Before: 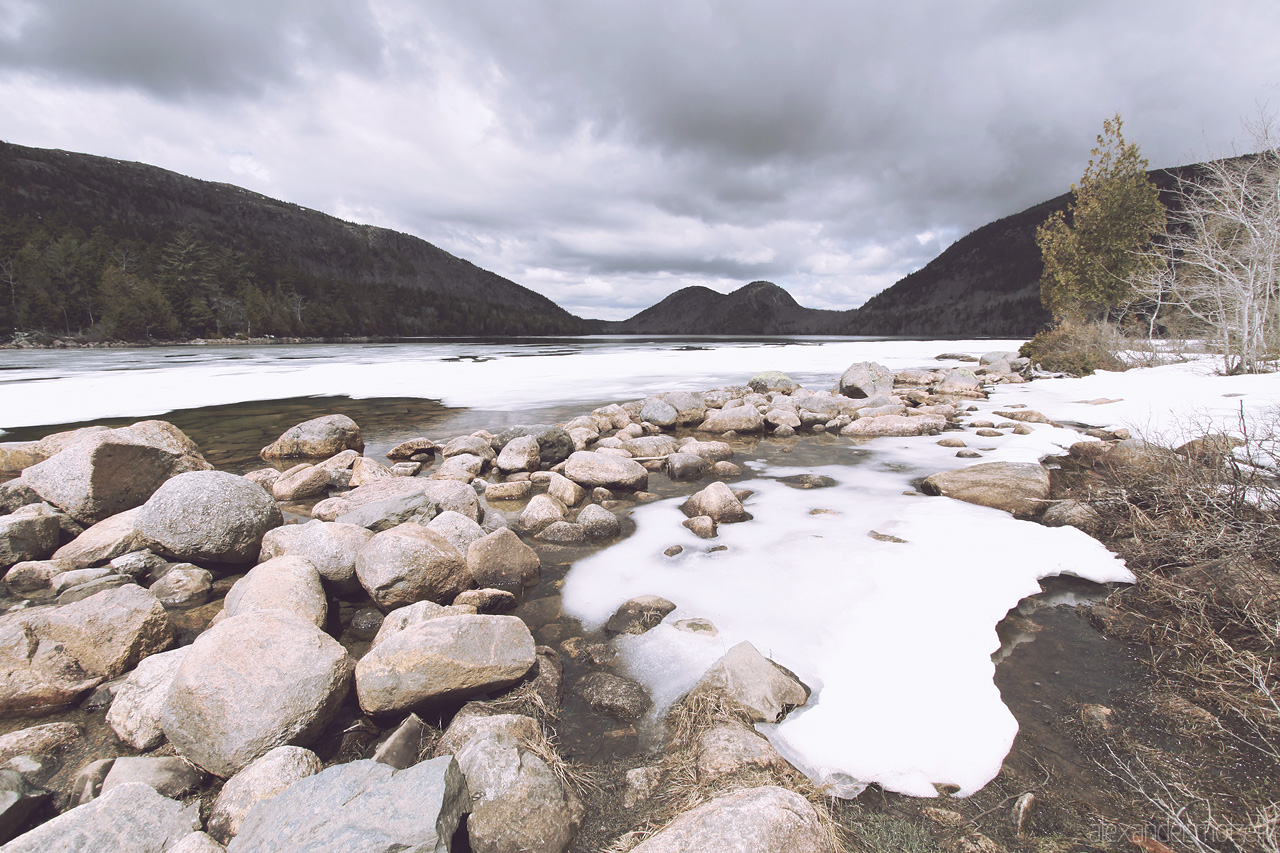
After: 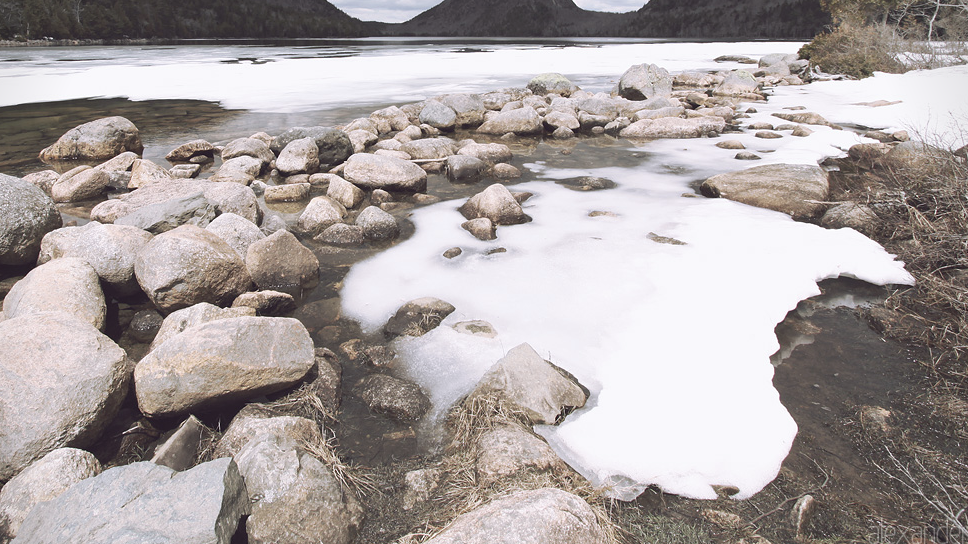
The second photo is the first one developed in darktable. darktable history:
color correction: saturation 0.8
crop and rotate: left 17.299%, top 35.115%, right 7.015%, bottom 1.024%
color balance: mode lift, gamma, gain (sRGB), lift [0.97, 1, 1, 1], gamma [1.03, 1, 1, 1]
vignetting: fall-off start 92.6%, brightness -0.52, saturation -0.51, center (-0.012, 0)
